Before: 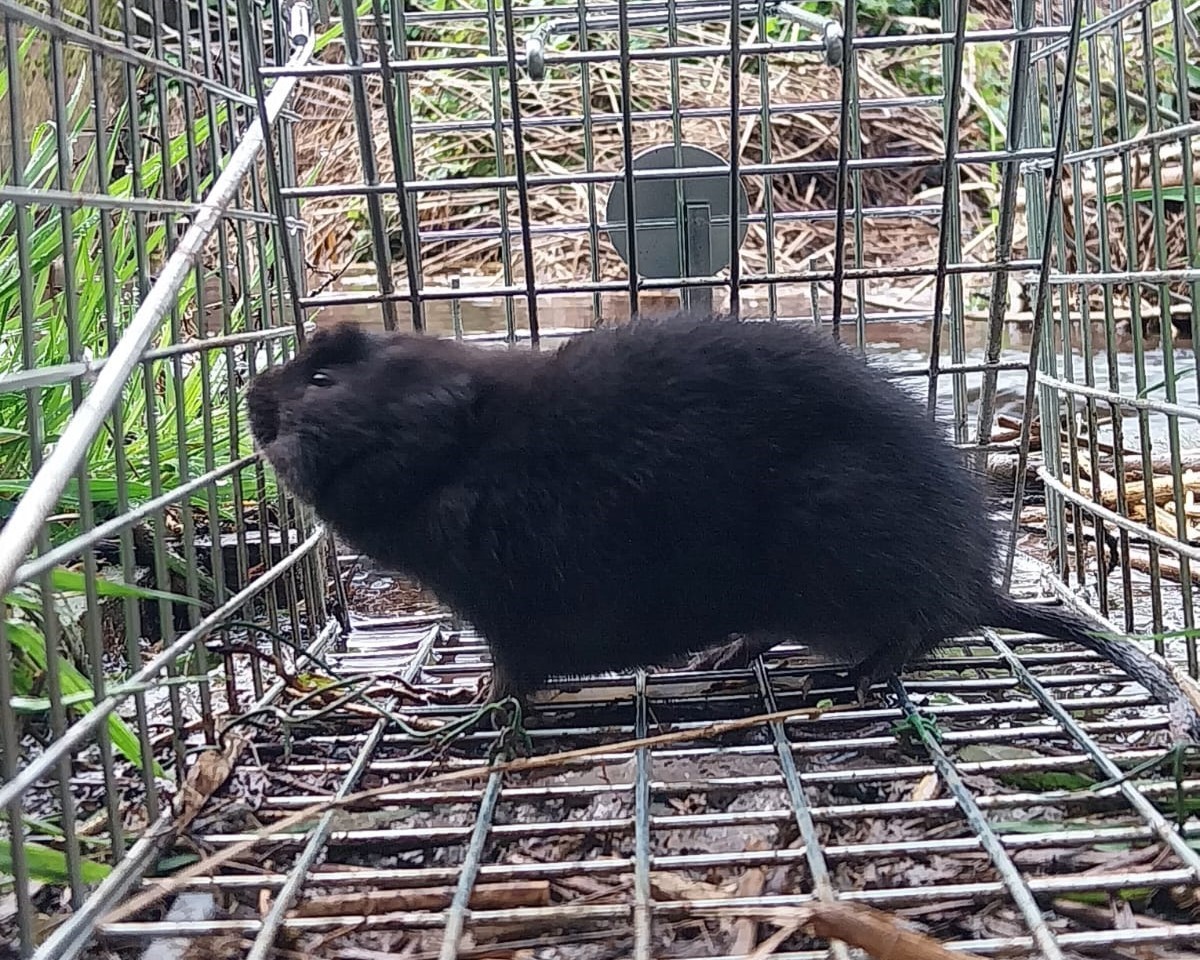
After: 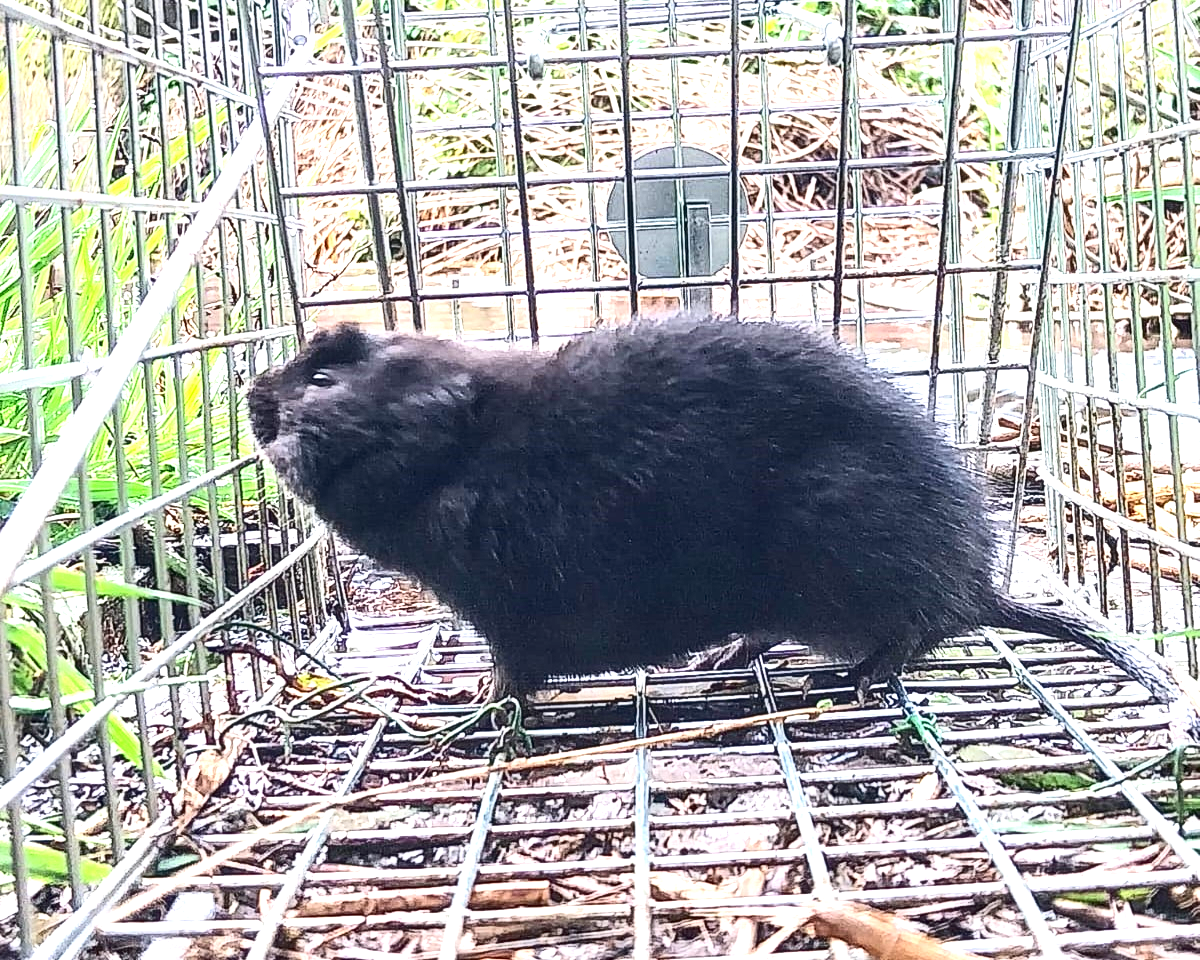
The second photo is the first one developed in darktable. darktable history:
contrast brightness saturation: contrast 0.279
local contrast: detail 130%
exposure: black level correction 0.001, exposure 1.829 EV, compensate highlight preservation false
